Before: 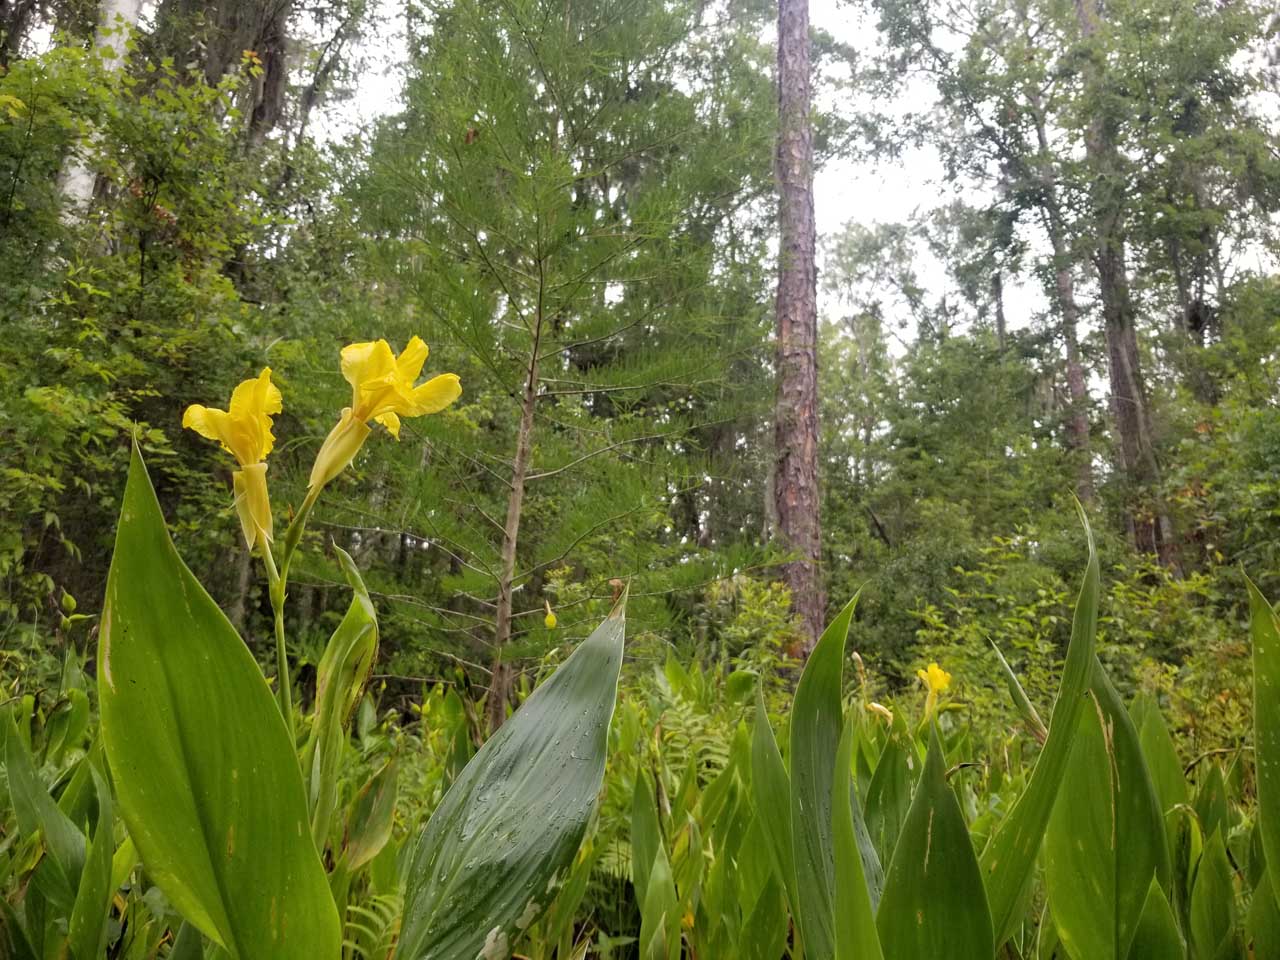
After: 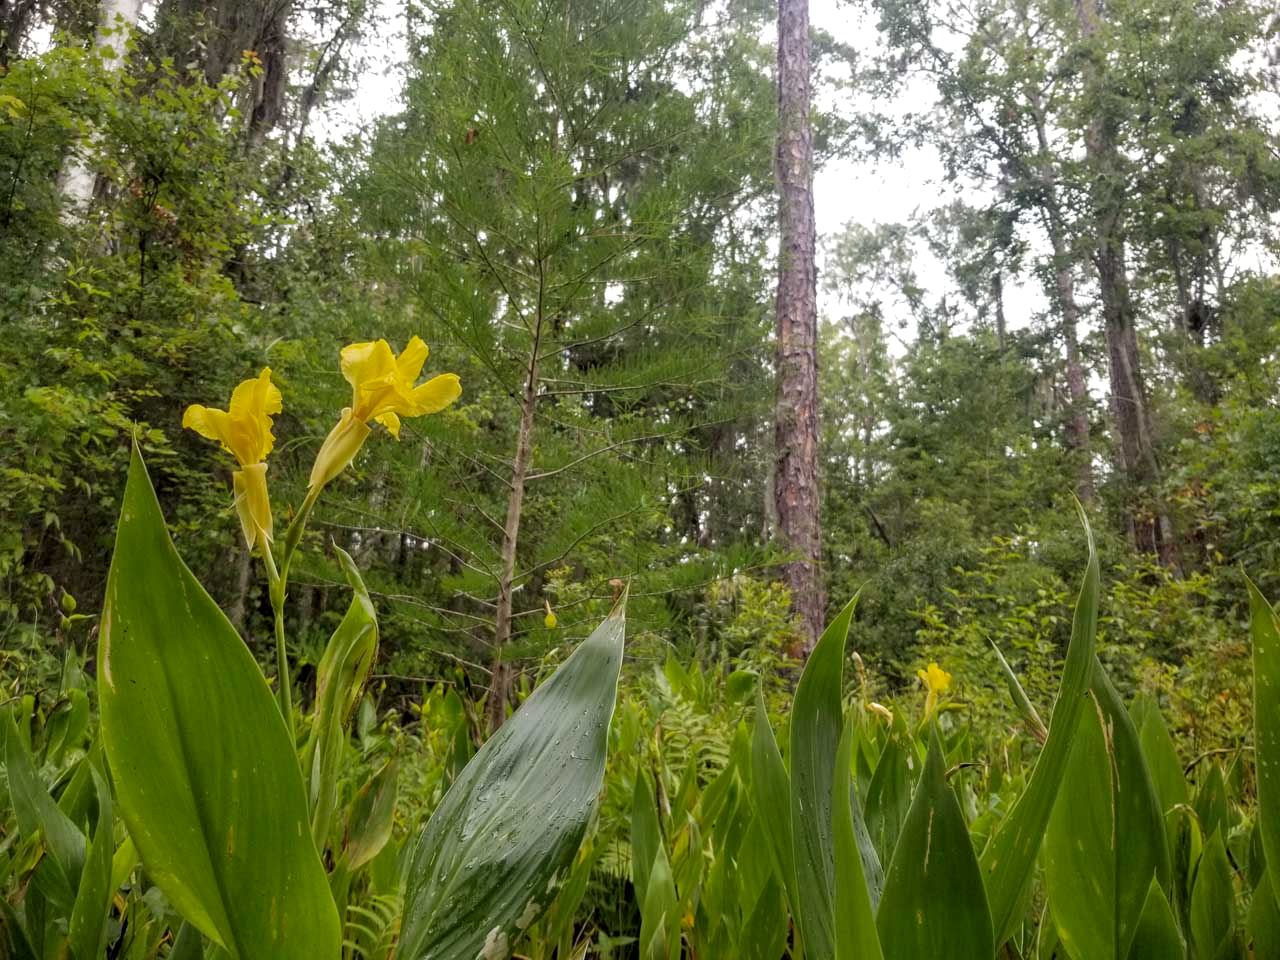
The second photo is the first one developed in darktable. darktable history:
local contrast: on, module defaults
color zones: curves: ch0 [(0, 0.444) (0.143, 0.442) (0.286, 0.441) (0.429, 0.441) (0.571, 0.441) (0.714, 0.441) (0.857, 0.442) (1, 0.444)]
